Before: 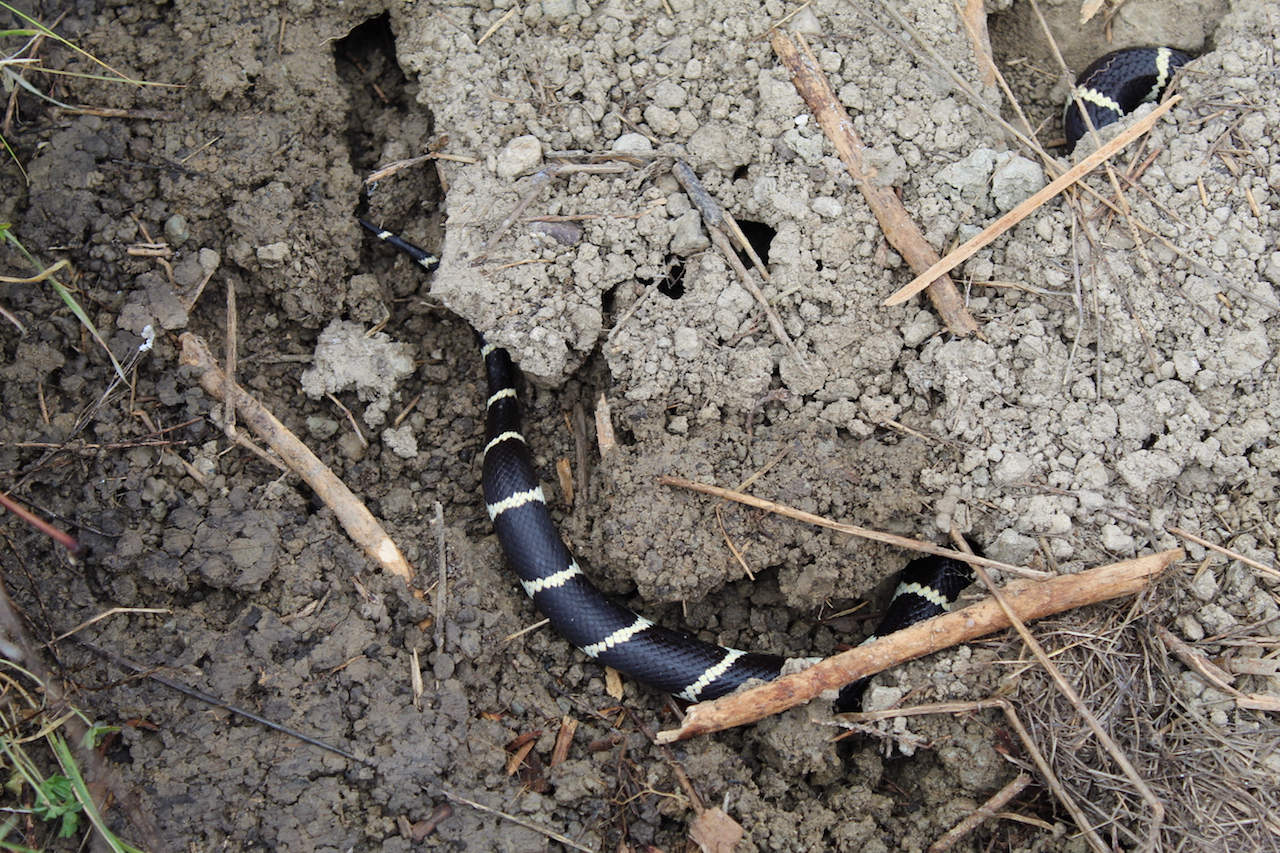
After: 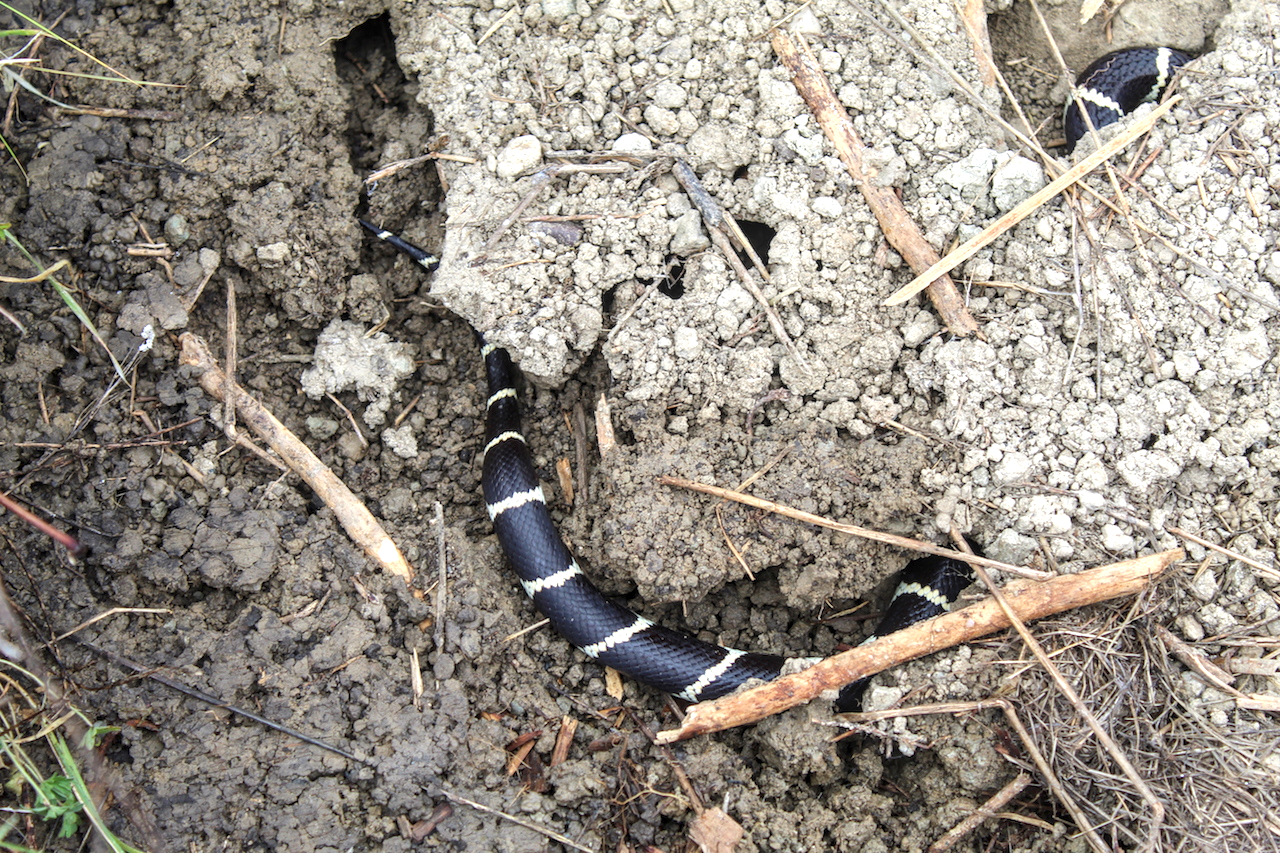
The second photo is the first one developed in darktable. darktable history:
exposure: black level correction 0, exposure 0.697 EV, compensate highlight preservation false
local contrast: on, module defaults
